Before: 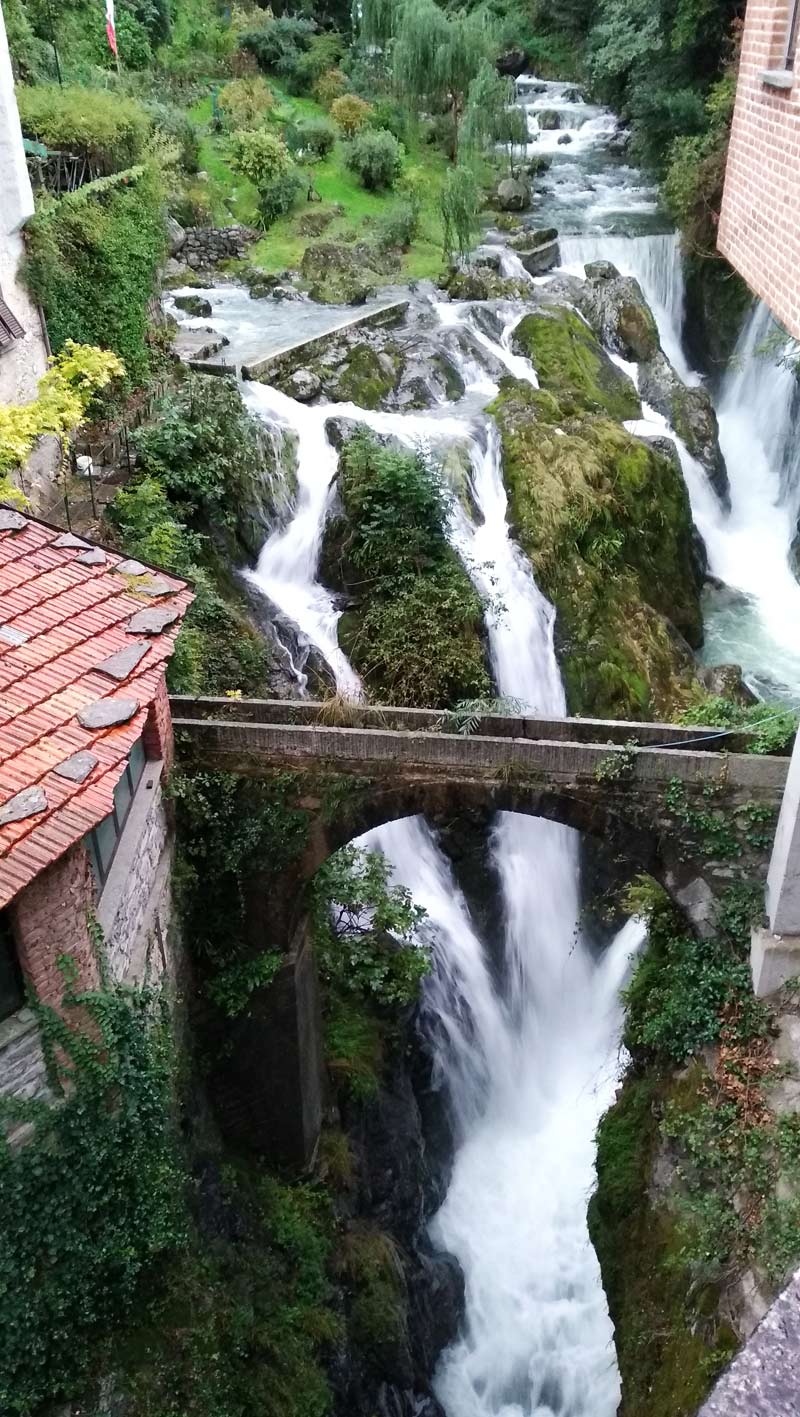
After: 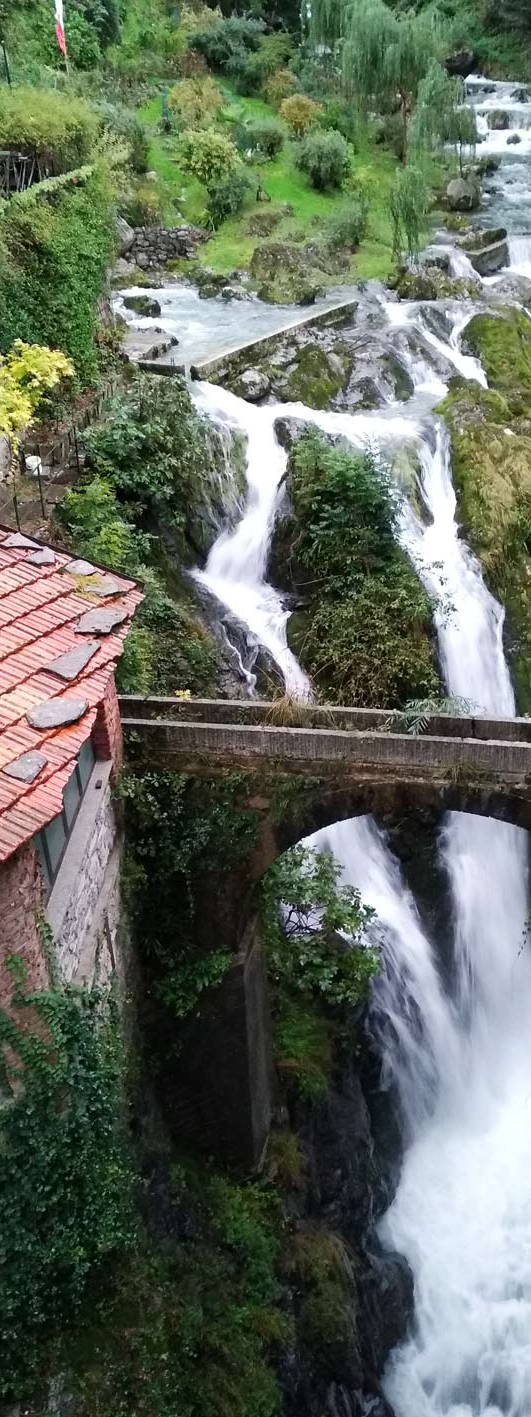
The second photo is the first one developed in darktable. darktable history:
crop and rotate: left 6.497%, right 27.024%
